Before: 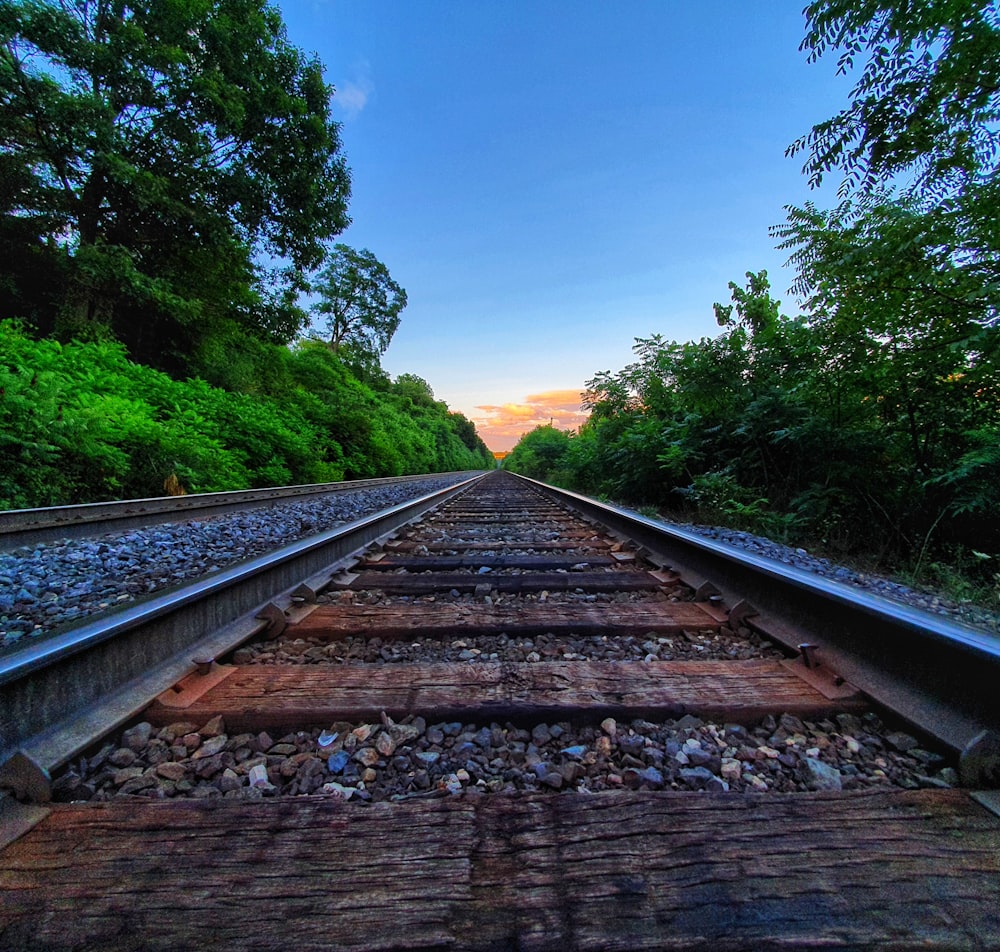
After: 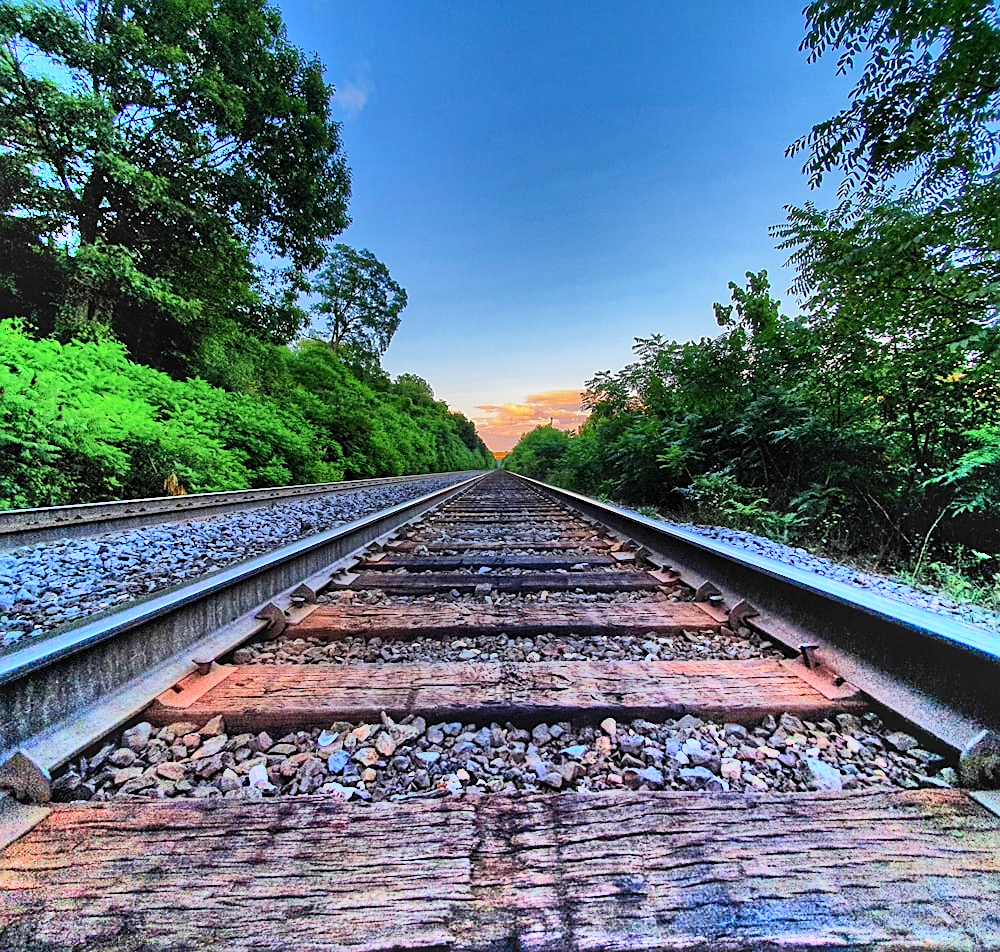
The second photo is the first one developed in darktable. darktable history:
sharpen: on, module defaults
shadows and highlights: radius 123.13, shadows 98.63, white point adjustment -3.18, highlights -99.11, highlights color adjustment 55.42%, soften with gaussian
